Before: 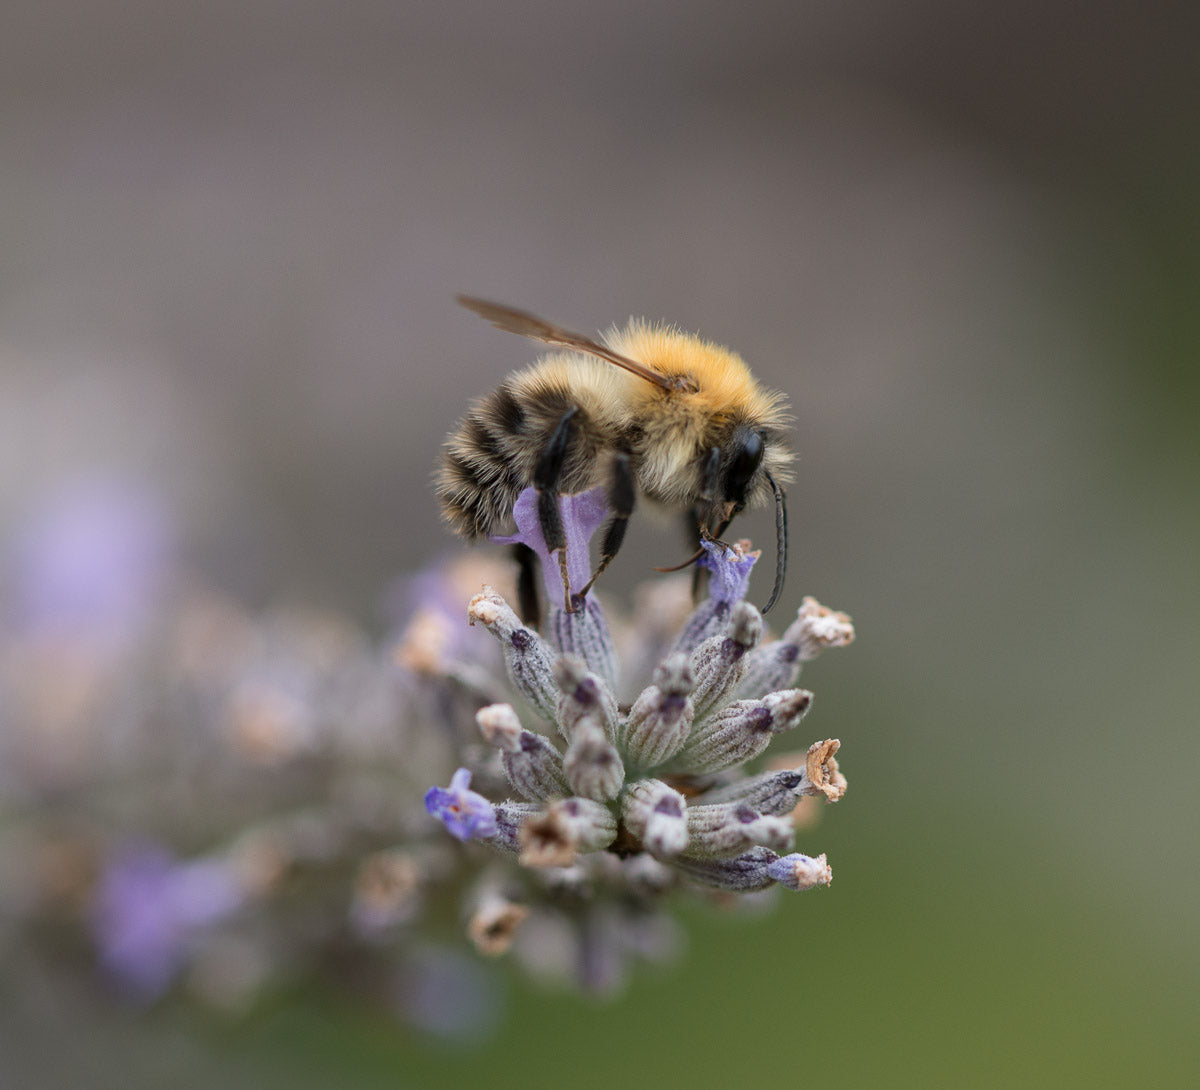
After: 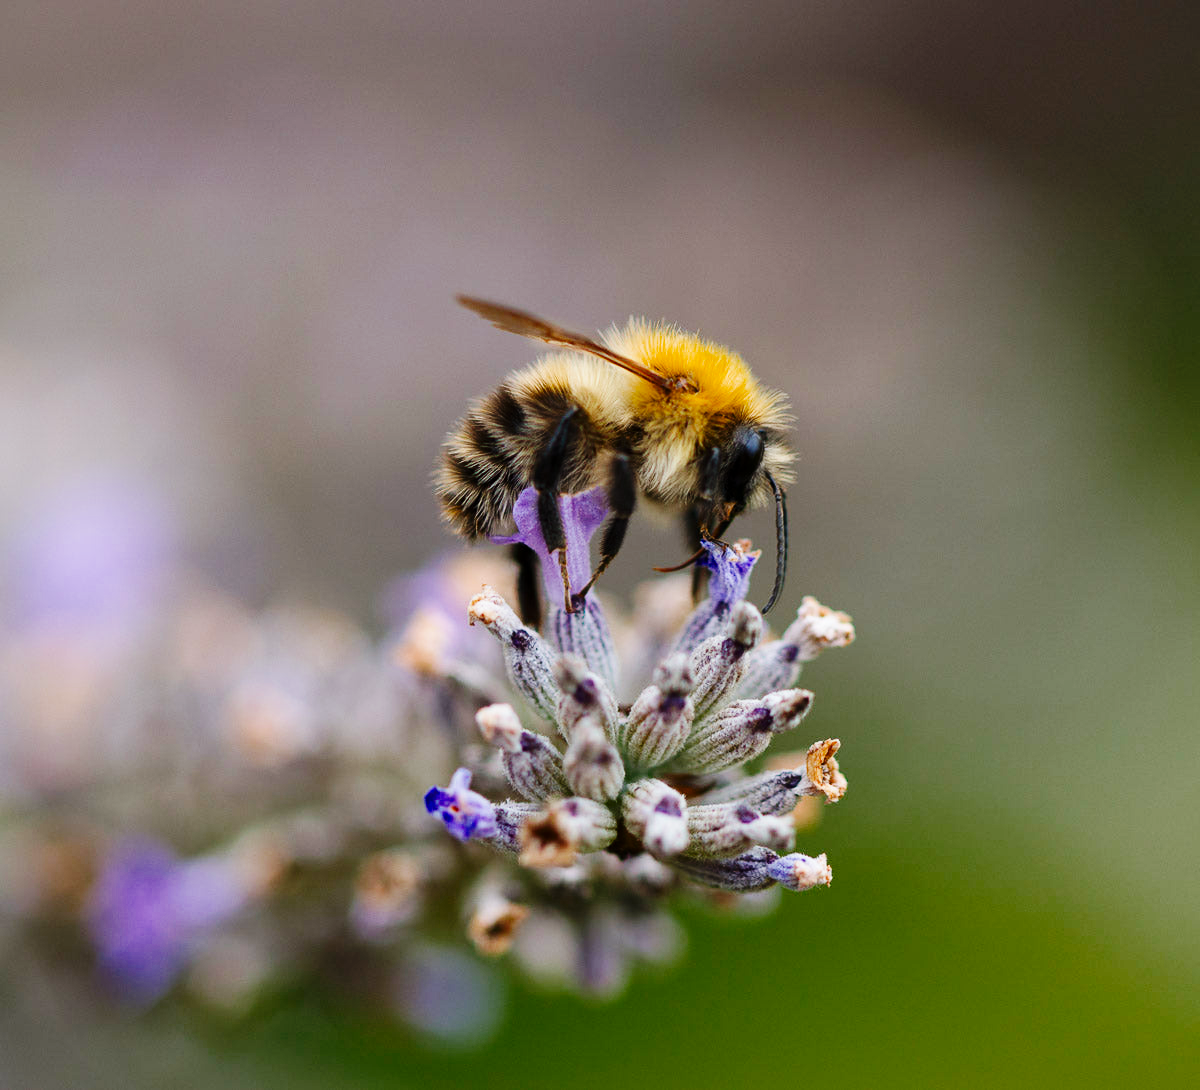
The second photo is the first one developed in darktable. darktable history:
base curve: curves: ch0 [(0, 0) (0.036, 0.025) (0.121, 0.166) (0.206, 0.329) (0.605, 0.79) (1, 1)], preserve colors none
color balance rgb: power › luminance -3.701%, power › hue 143.07°, perceptual saturation grading › global saturation 31.088%, saturation formula JzAzBz (2021)
